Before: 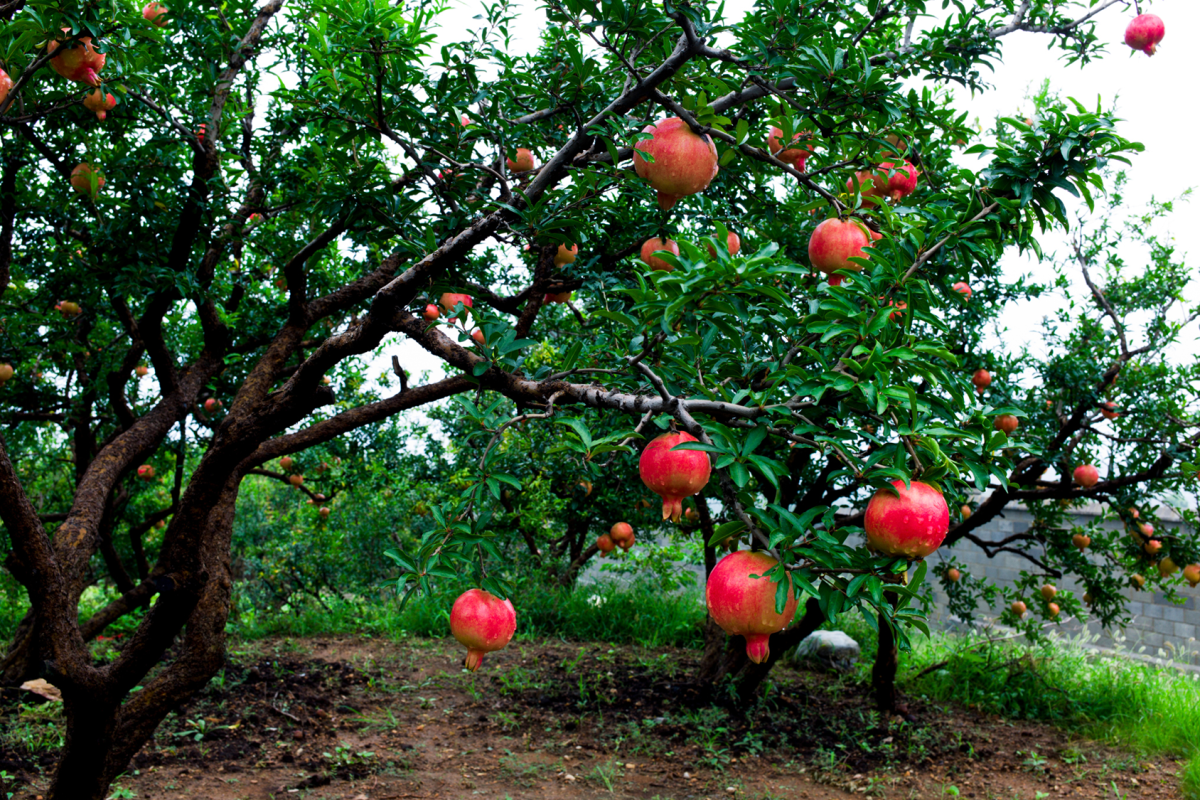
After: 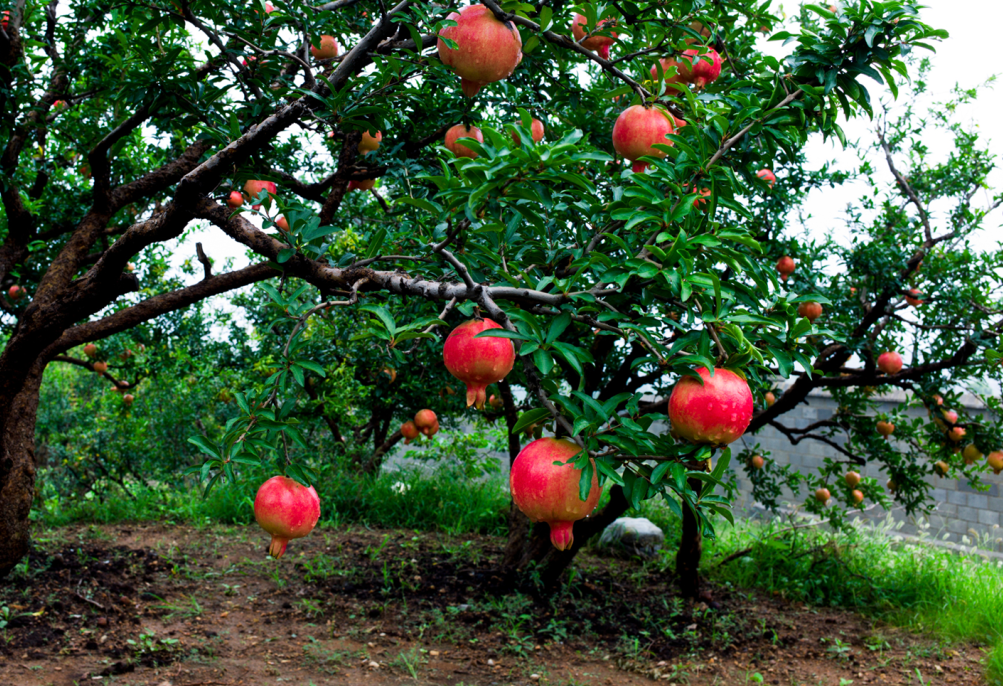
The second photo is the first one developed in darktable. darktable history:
crop: left 16.38%, top 14.189%
